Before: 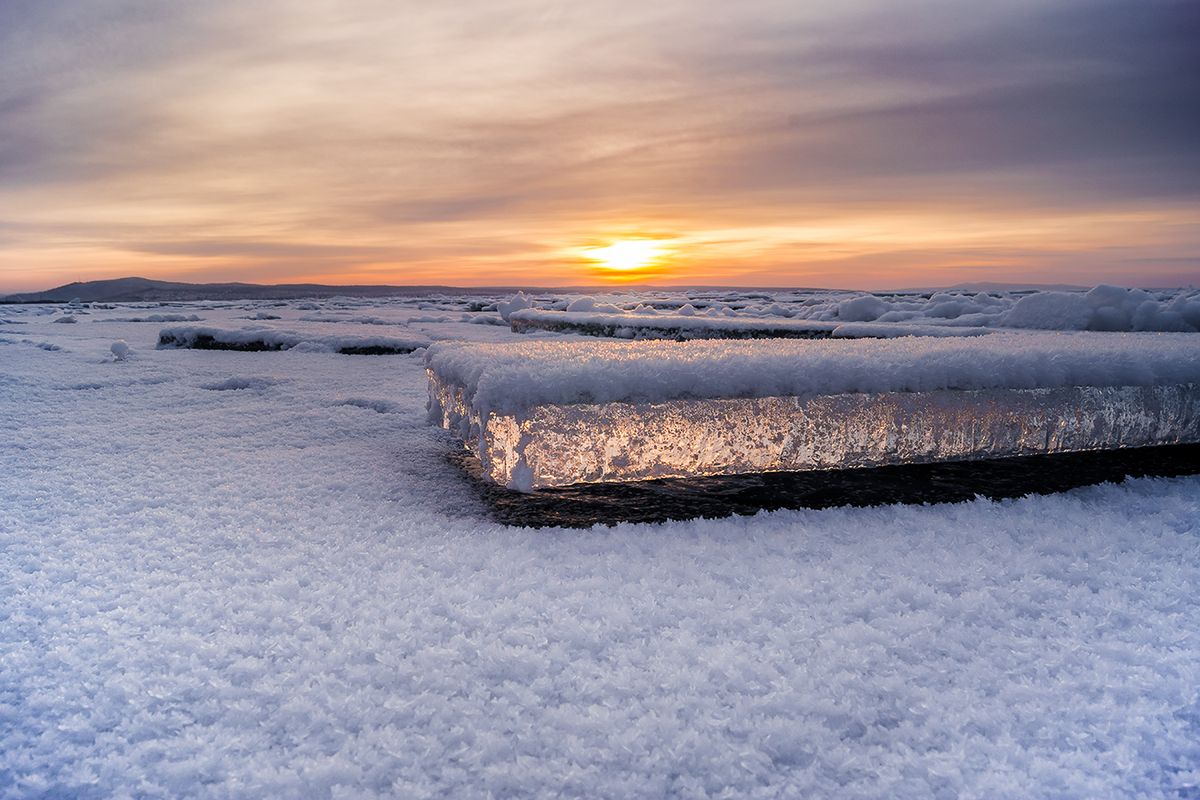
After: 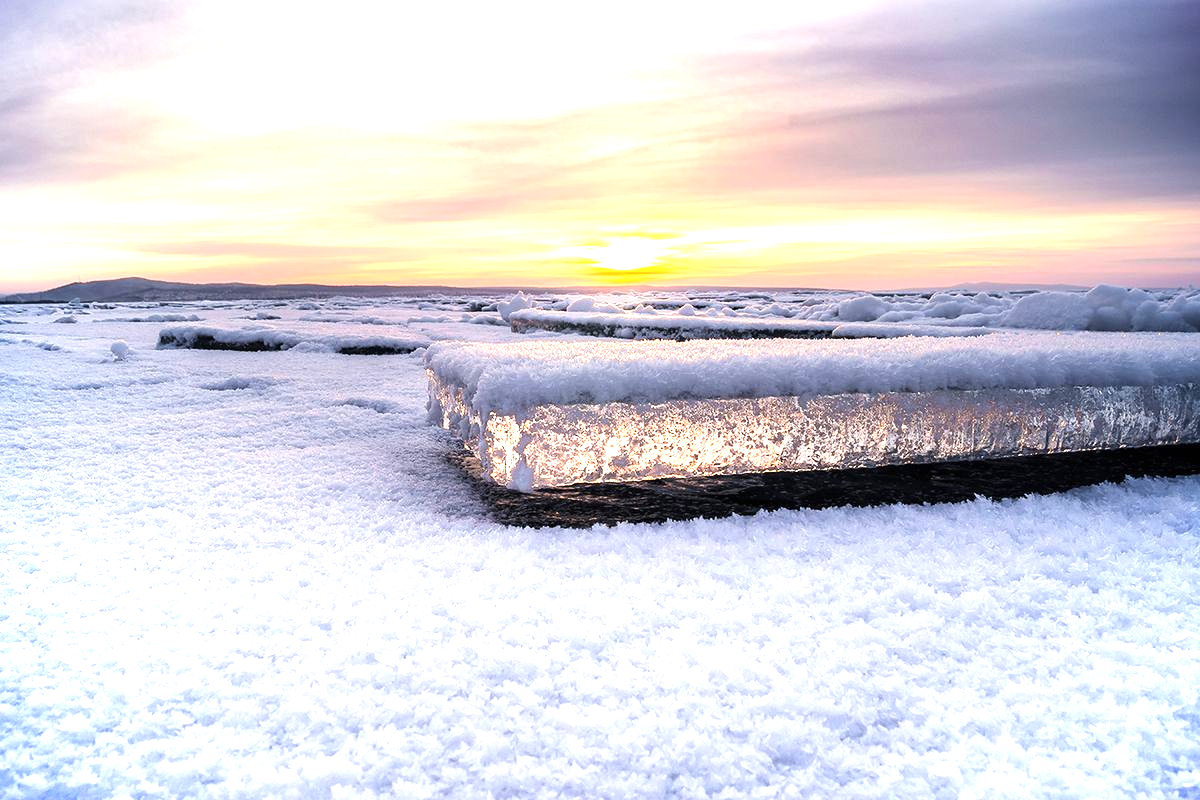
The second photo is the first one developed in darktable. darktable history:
levels: mode automatic
base curve: curves: ch0 [(0, 0) (0.283, 0.295) (1, 1)], preserve colors none
exposure: black level correction 0, exposure 1 EV, compensate exposure bias true, compensate highlight preservation false
tone equalizer: -8 EV -0.417 EV, -7 EV -0.389 EV, -6 EV -0.333 EV, -5 EV -0.222 EV, -3 EV 0.222 EV, -2 EV 0.333 EV, -1 EV 0.389 EV, +0 EV 0.417 EV, edges refinement/feathering 500, mask exposure compensation -1.57 EV, preserve details no
